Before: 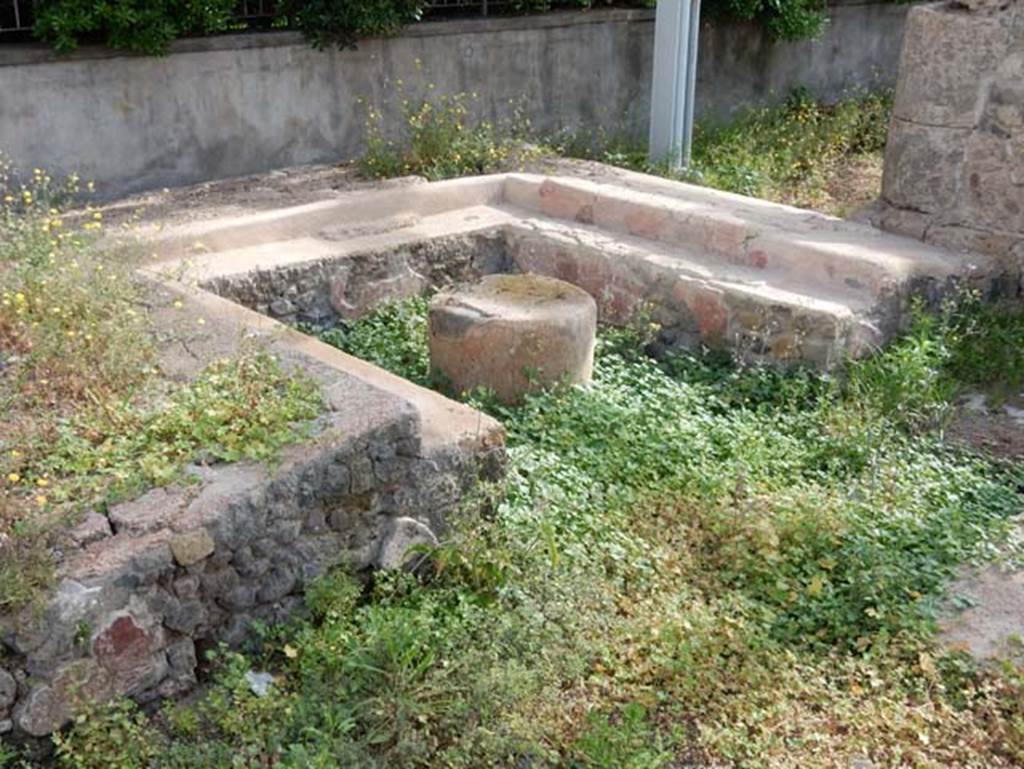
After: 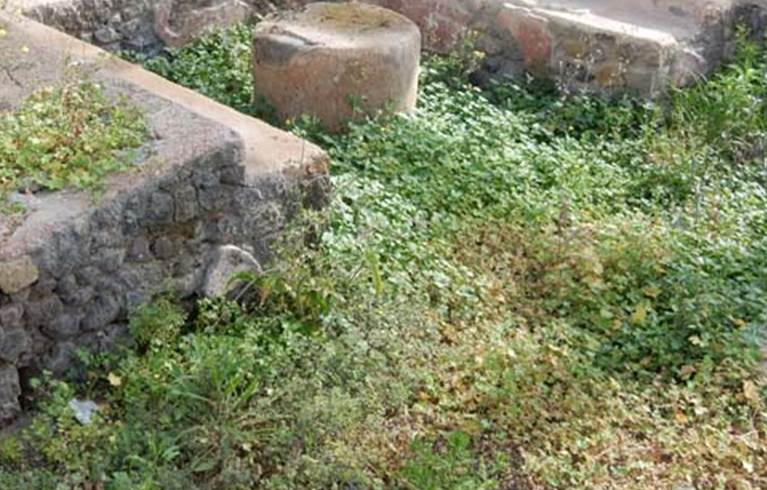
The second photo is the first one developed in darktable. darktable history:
crop and rotate: left 17.195%, top 35.456%, right 7.826%, bottom 0.793%
